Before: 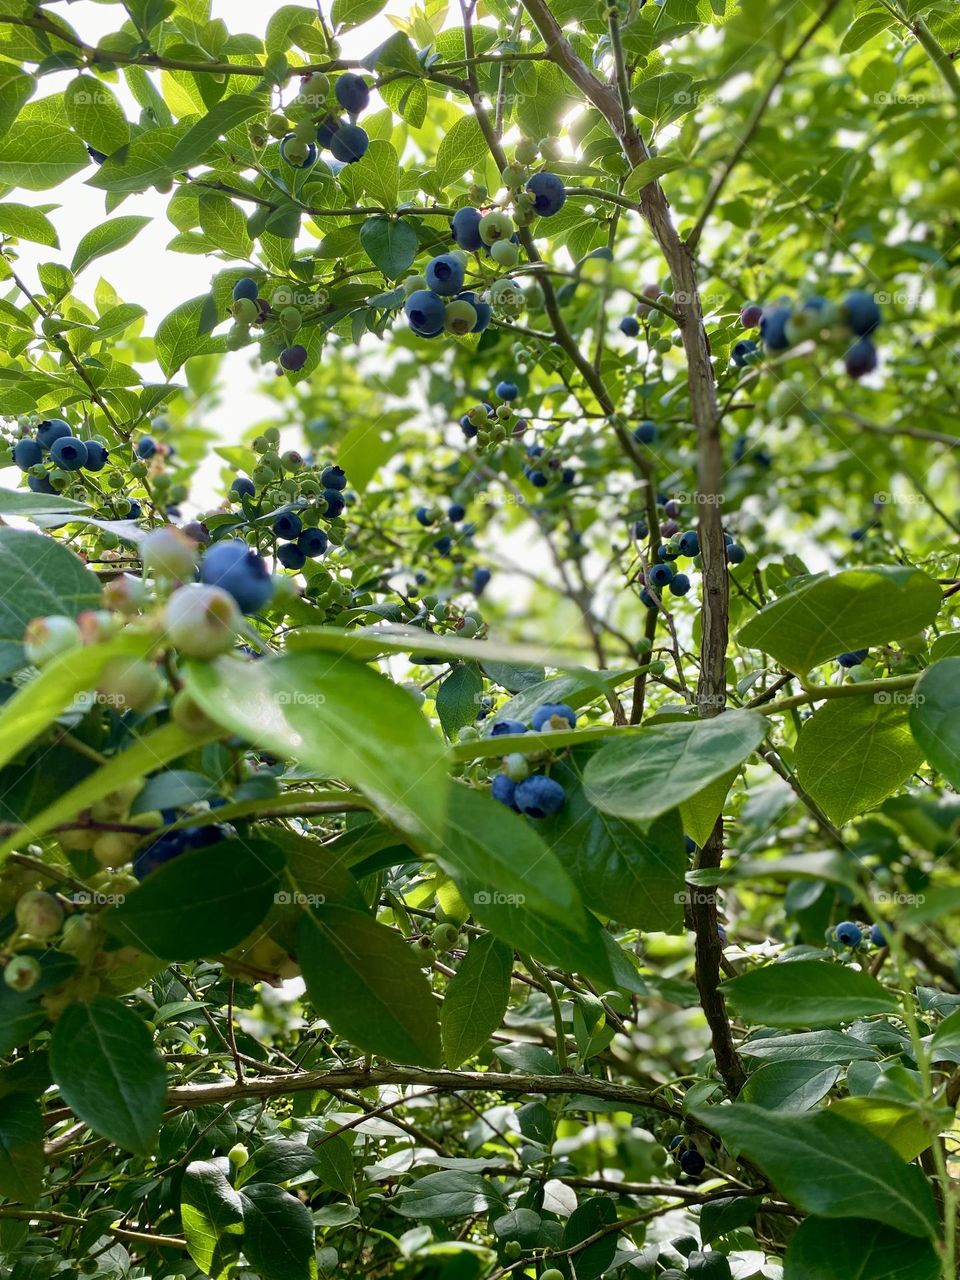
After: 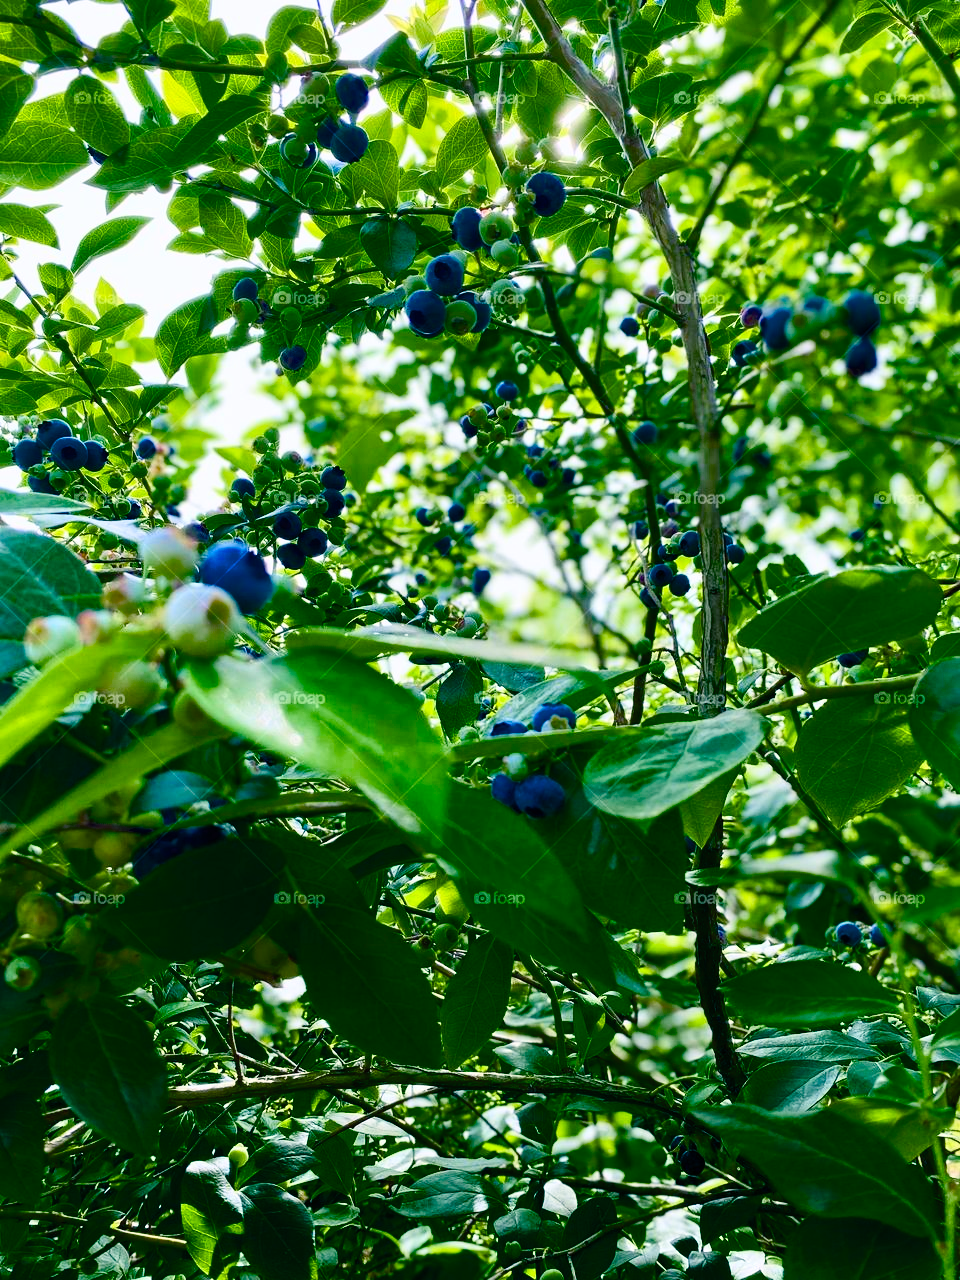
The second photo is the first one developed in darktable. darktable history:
color balance rgb: power › luminance -7.936%, power › chroma 2.246%, power › hue 223.69°, perceptual saturation grading › global saturation 0.527%, perceptual saturation grading › mid-tones 6.3%, perceptual saturation grading › shadows 71.537%, global vibrance 16.712%, saturation formula JzAzBz (2021)
contrast brightness saturation: contrast 0.198, brightness 0.164, saturation 0.222
